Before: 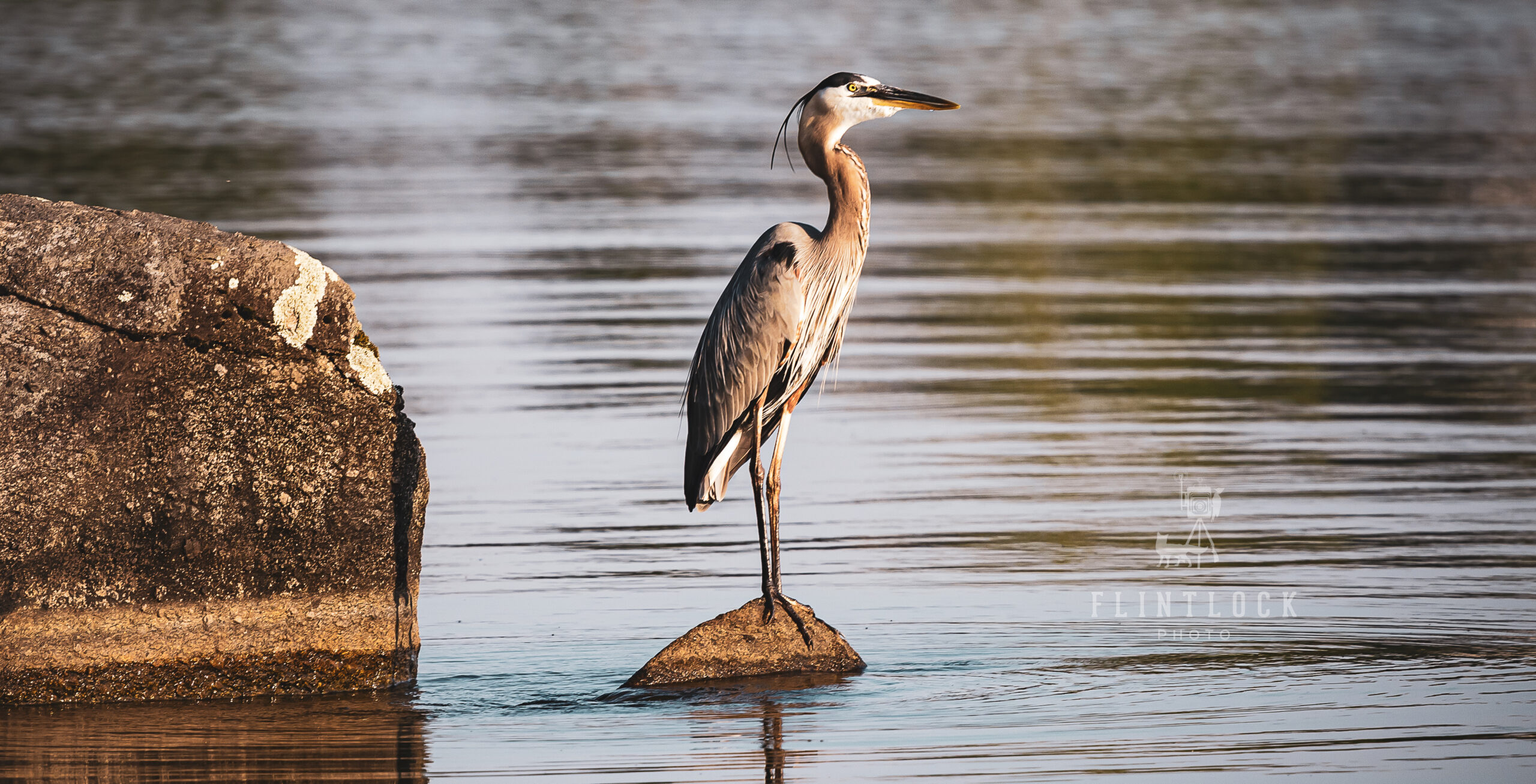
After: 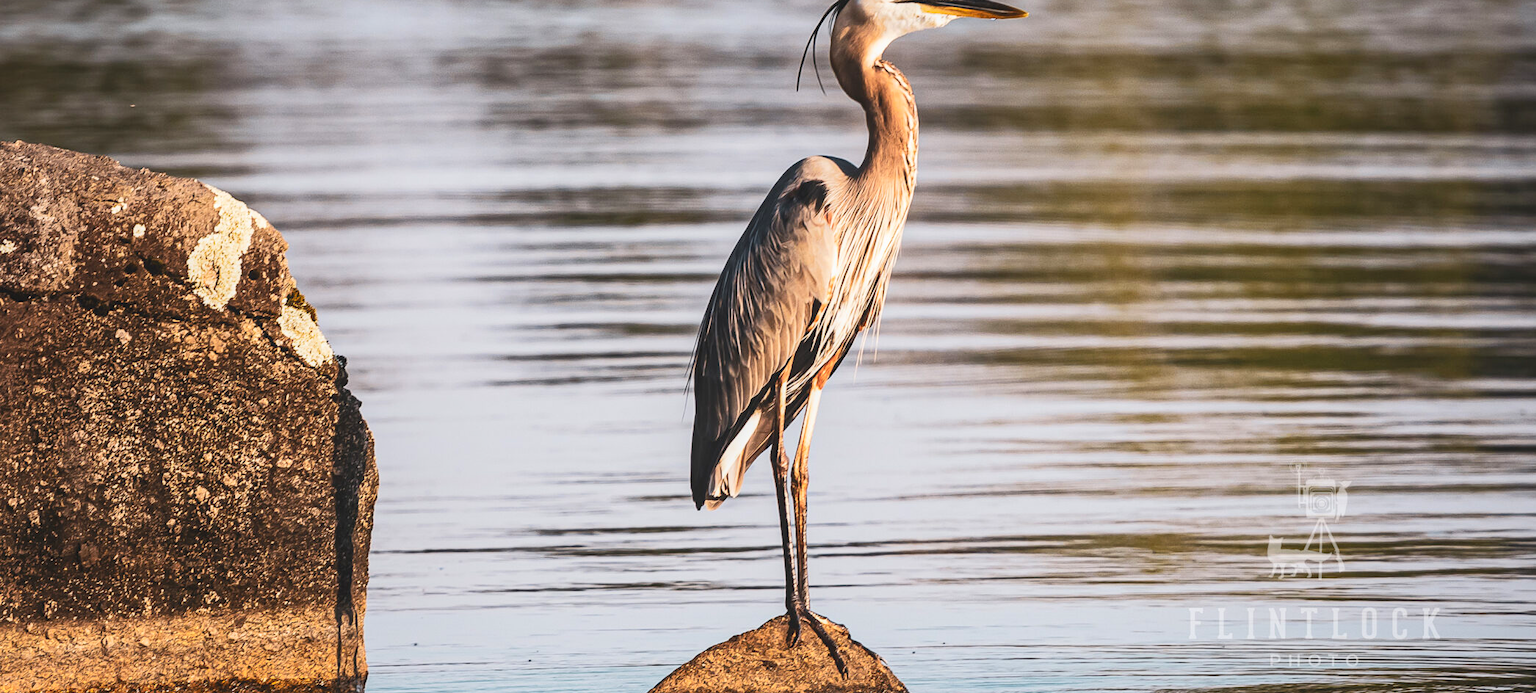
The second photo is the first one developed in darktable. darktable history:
crop: left 7.851%, top 12.109%, right 10.414%, bottom 15.482%
contrast brightness saturation: contrast 0.195, brightness 0.155, saturation 0.22
base curve: curves: ch0 [(0, 0) (0.74, 0.67) (1, 1)]
local contrast: detail 109%
